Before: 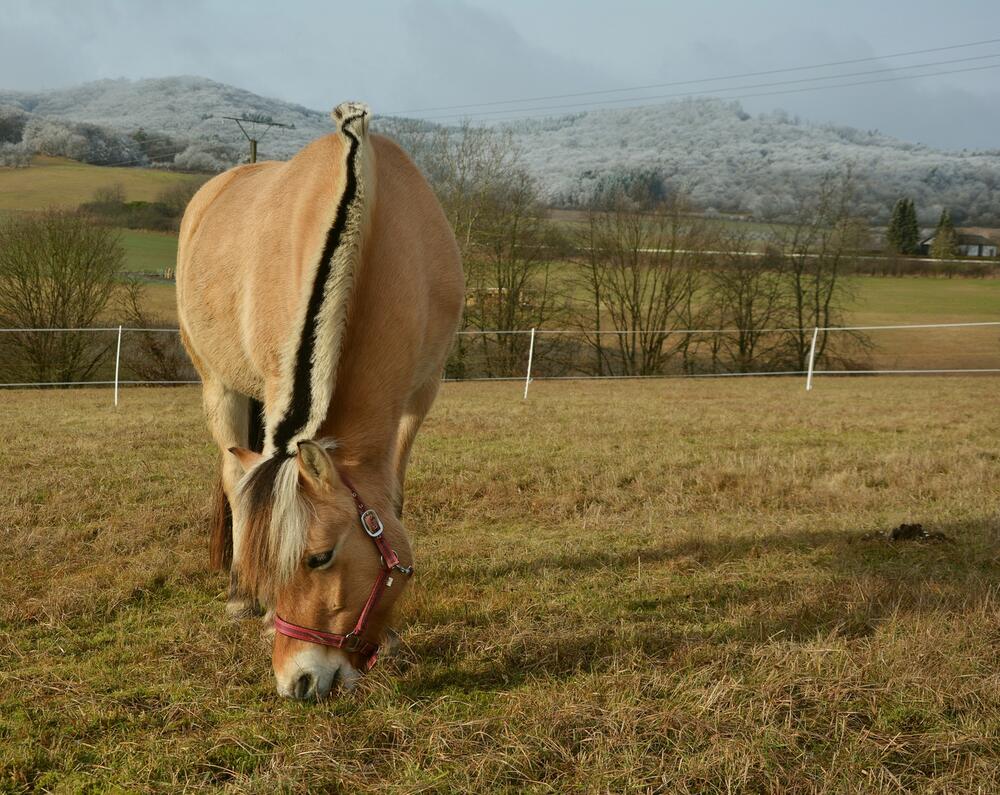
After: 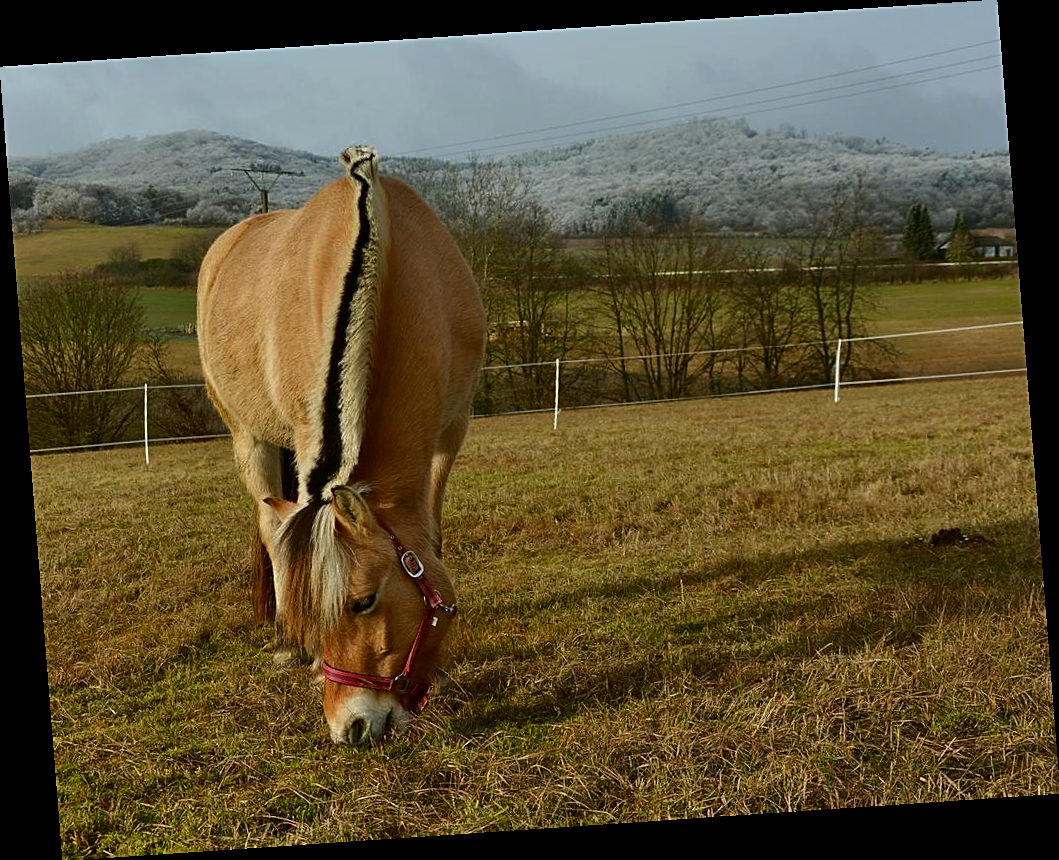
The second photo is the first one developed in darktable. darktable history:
shadows and highlights: radius 125.46, shadows 30.51, highlights -30.51, low approximation 0.01, soften with gaussian
sharpen: on, module defaults
contrast brightness saturation: brightness -0.2, saturation 0.08
rotate and perspective: rotation -4.2°, shear 0.006, automatic cropping off
